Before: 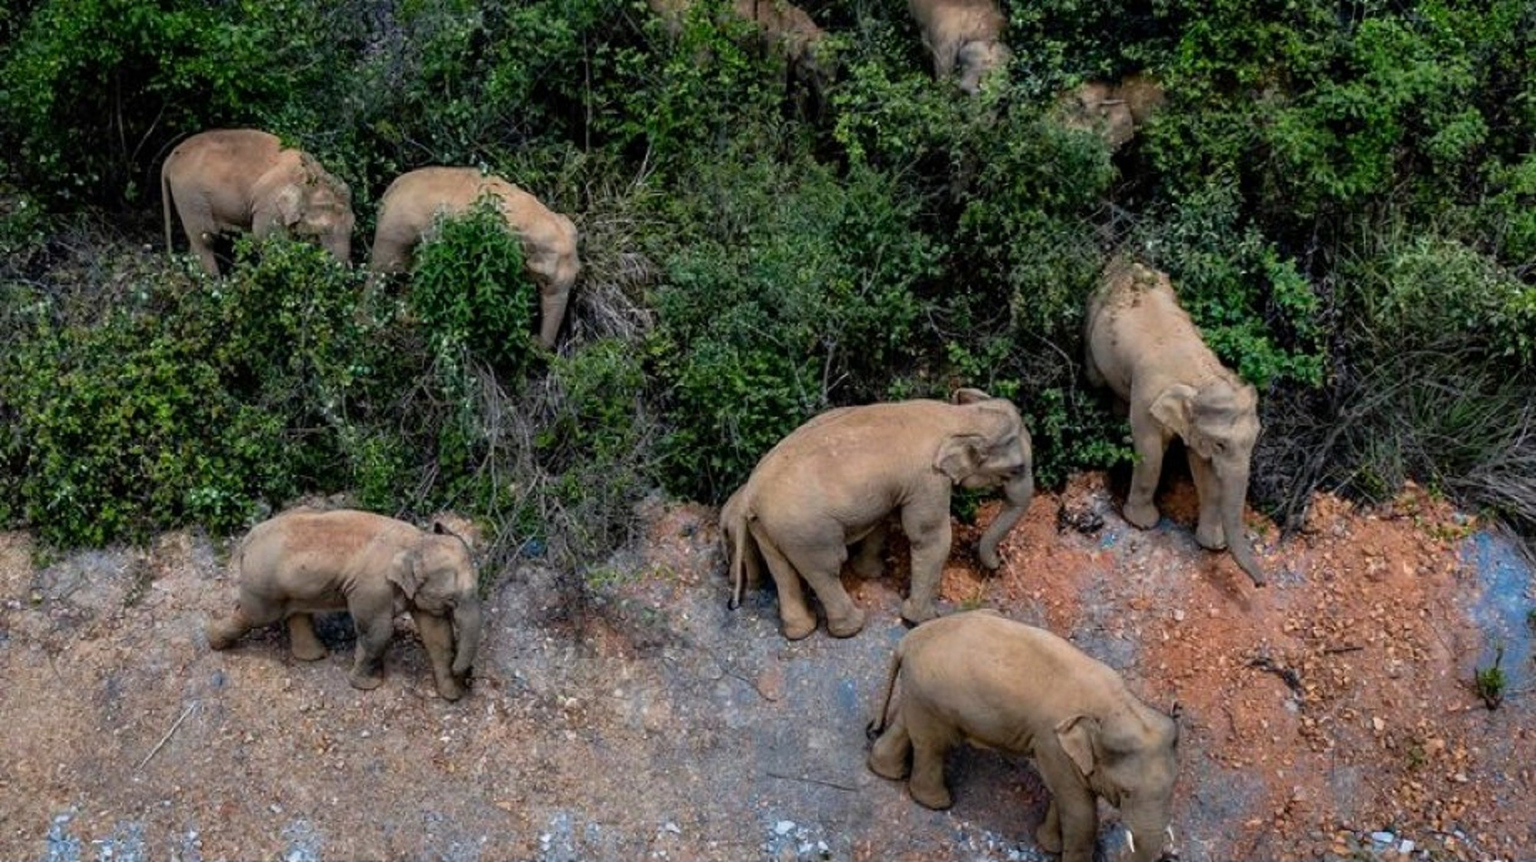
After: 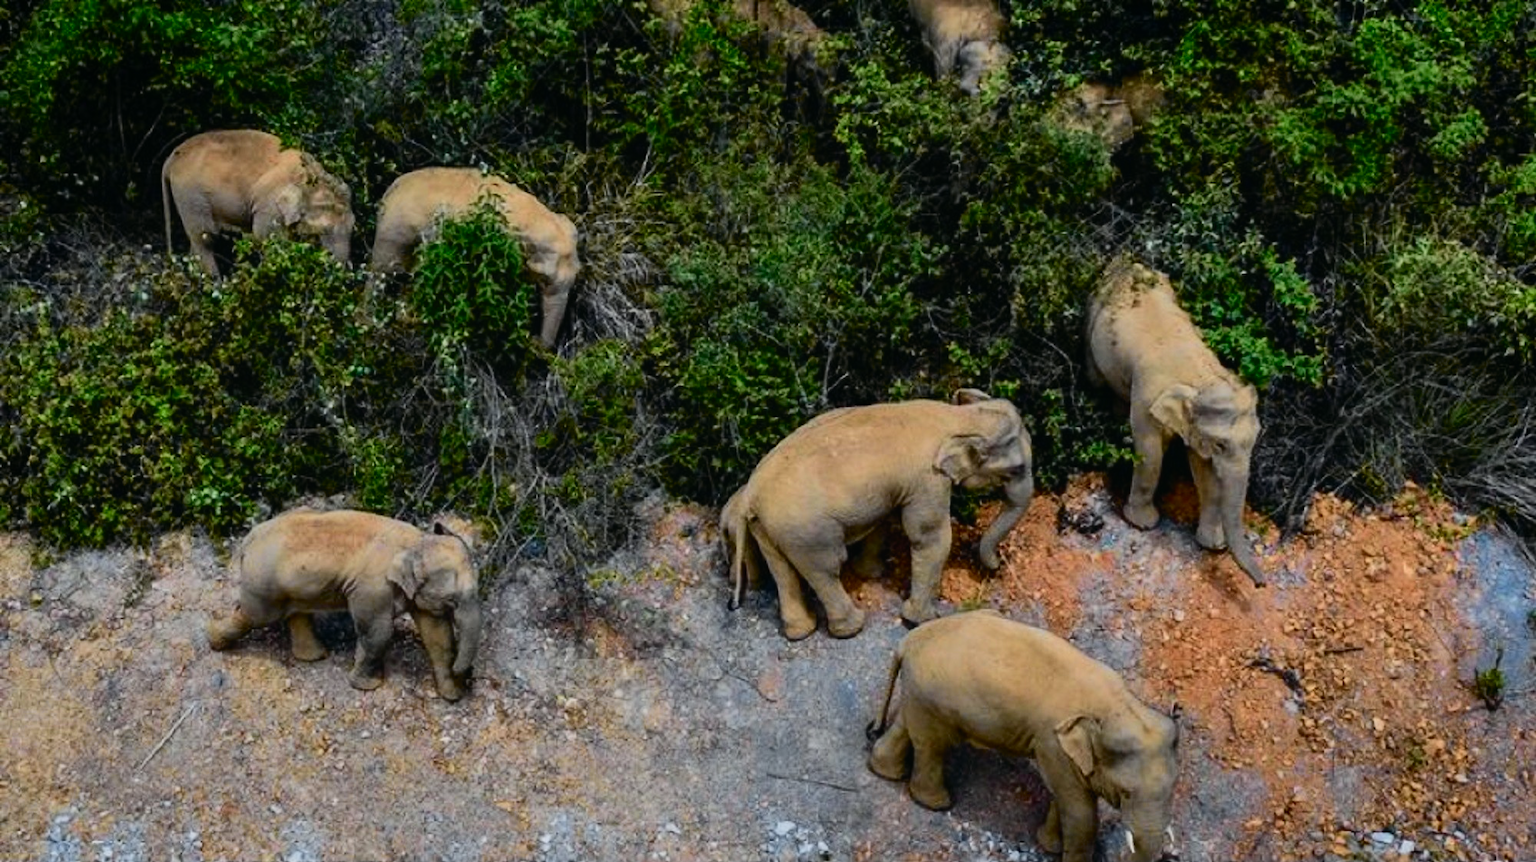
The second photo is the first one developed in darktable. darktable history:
exposure: exposure -0.439 EV, compensate highlight preservation false
tone curve: curves: ch0 [(0, 0.003) (0.113, 0.081) (0.207, 0.184) (0.515, 0.612) (0.712, 0.793) (0.984, 0.961)]; ch1 [(0, 0) (0.172, 0.123) (0.317, 0.272) (0.414, 0.382) (0.476, 0.479) (0.505, 0.498) (0.534, 0.534) (0.621, 0.65) (0.709, 0.764) (1, 1)]; ch2 [(0, 0) (0.411, 0.424) (0.505, 0.505) (0.521, 0.524) (0.537, 0.57) (0.65, 0.699) (1, 1)], color space Lab, independent channels, preserve colors none
local contrast: mode bilateral grid, contrast 99, coarseness 99, detail 90%, midtone range 0.2
